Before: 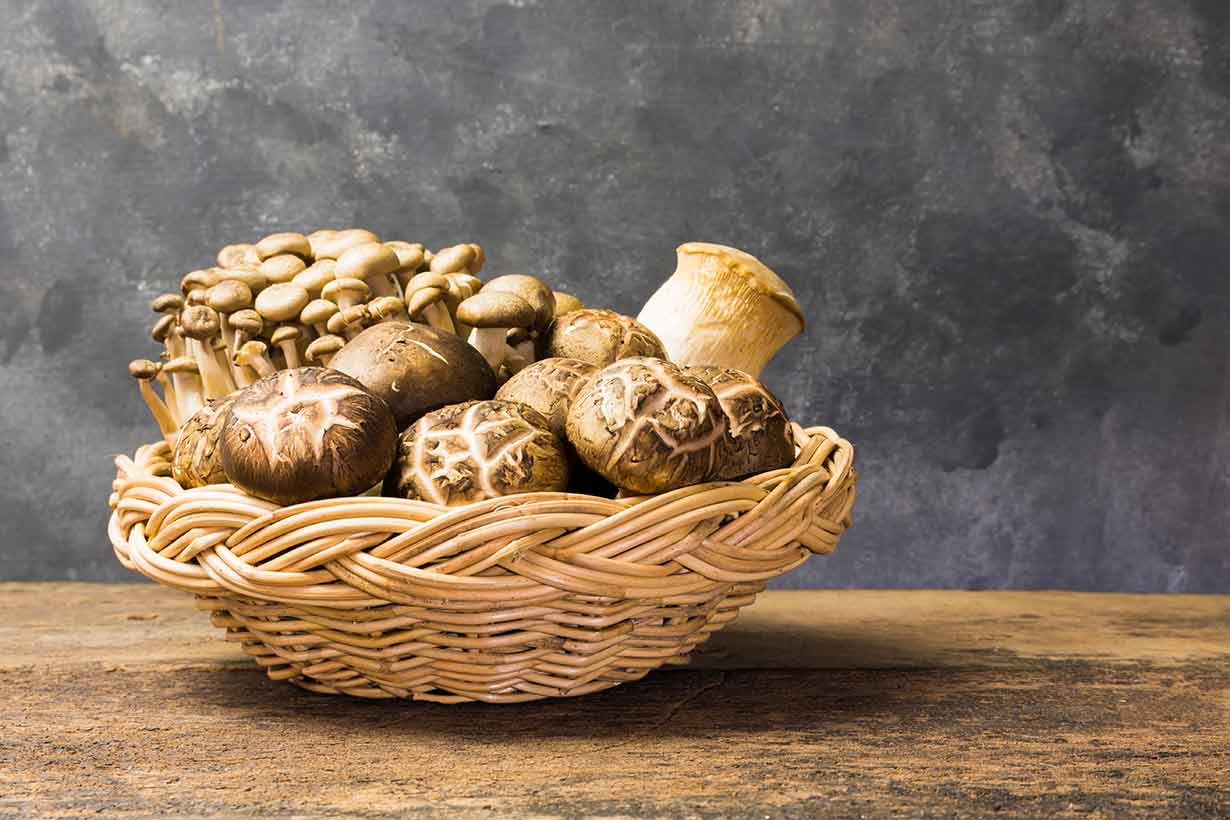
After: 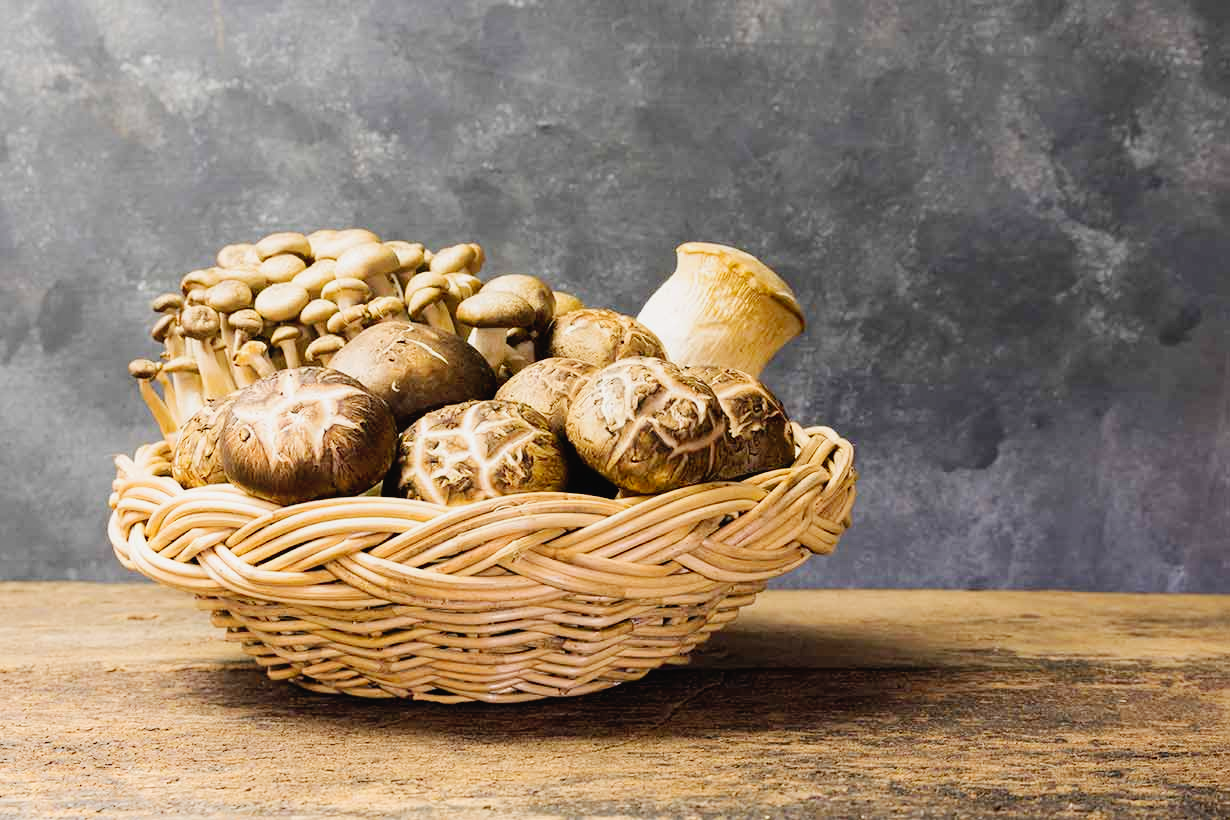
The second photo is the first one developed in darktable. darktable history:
shadows and highlights: highlights 68.88, soften with gaussian
tone curve: curves: ch0 [(0, 0.019) (0.066, 0.043) (0.189, 0.182) (0.368, 0.407) (0.501, 0.564) (0.677, 0.729) (0.851, 0.861) (0.997, 0.959)]; ch1 [(0, 0) (0.187, 0.121) (0.388, 0.346) (0.437, 0.409) (0.474, 0.472) (0.499, 0.501) (0.514, 0.515) (0.542, 0.557) (0.645, 0.686) (0.812, 0.856) (1, 1)]; ch2 [(0, 0) (0.246, 0.214) (0.421, 0.427) (0.459, 0.484) (0.5, 0.504) (0.518, 0.523) (0.529, 0.548) (0.56, 0.576) (0.607, 0.63) (0.744, 0.734) (0.867, 0.821) (0.993, 0.889)], preserve colors none
